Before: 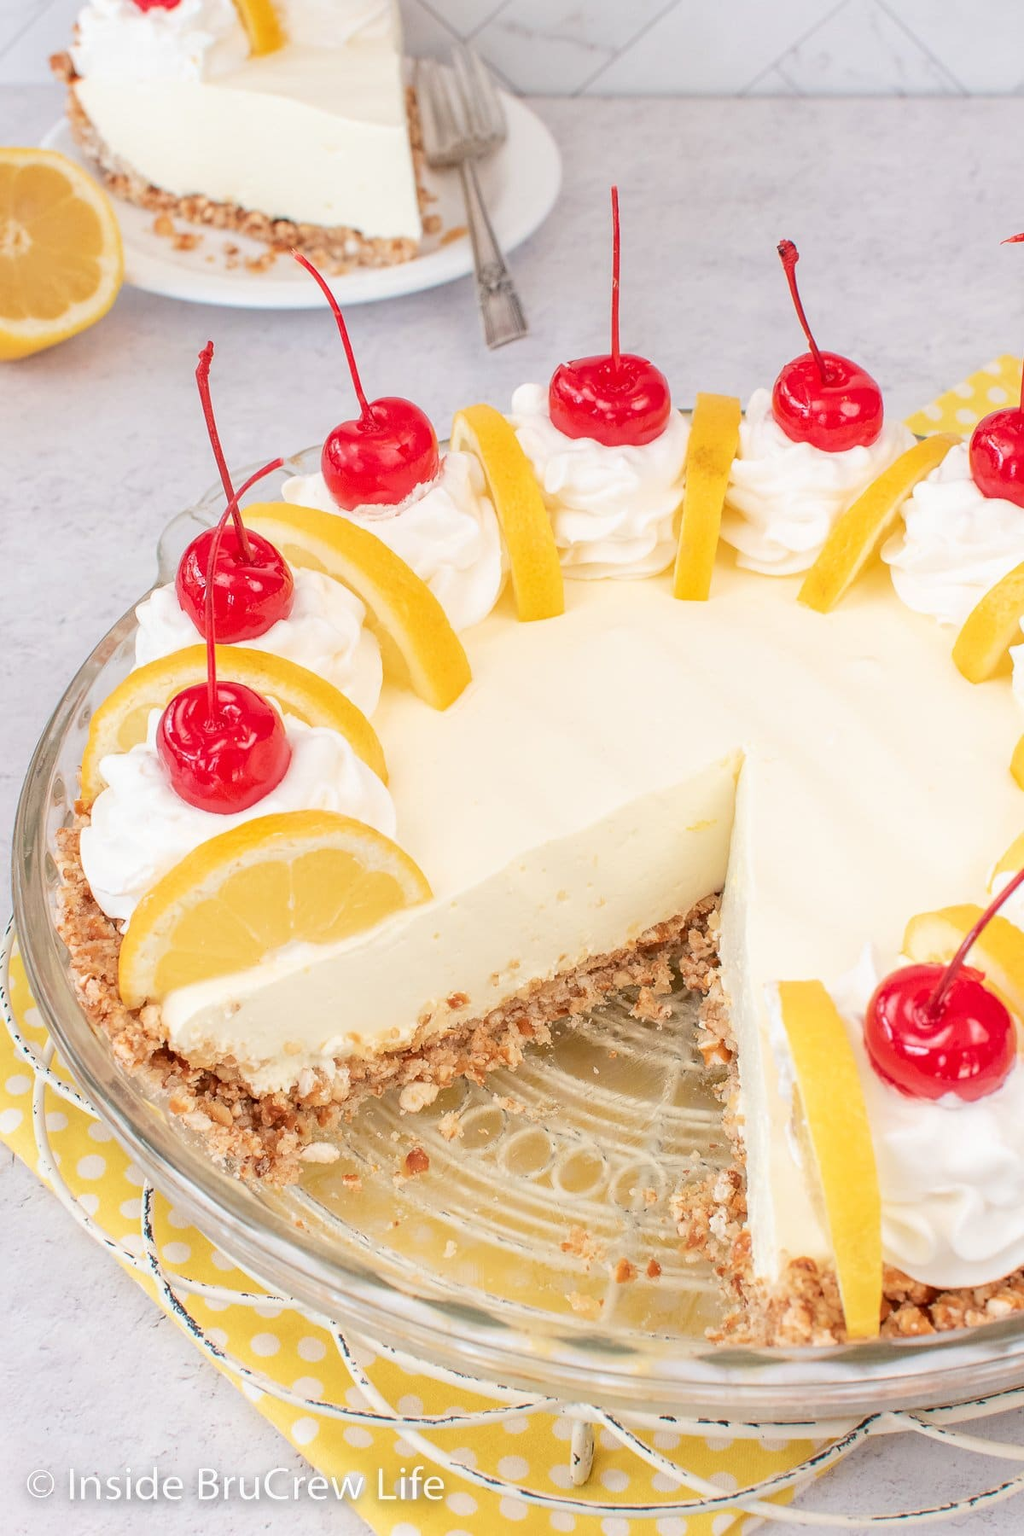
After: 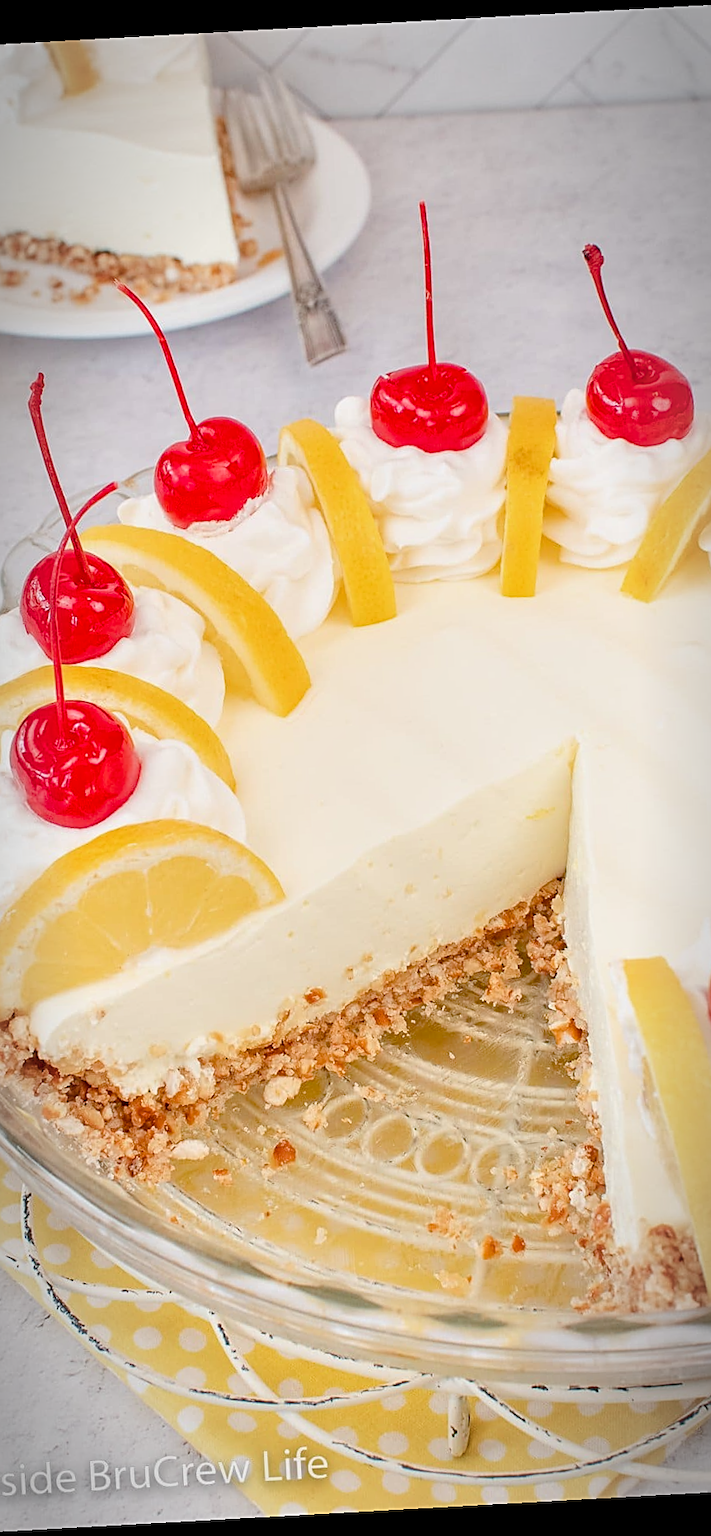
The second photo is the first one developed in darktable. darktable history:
crop: left 16.899%, right 16.556%
exposure: exposure -0.157 EV, compensate highlight preservation false
tone equalizer: -7 EV 0.15 EV, -6 EV 0.6 EV, -5 EV 1.15 EV, -4 EV 1.33 EV, -3 EV 1.15 EV, -2 EV 0.6 EV, -1 EV 0.15 EV, mask exposure compensation -0.5 EV
sharpen: on, module defaults
rotate and perspective: rotation -3.18°, automatic cropping off
vignetting: automatic ratio true
color balance rgb: perceptual saturation grading › global saturation 20%, perceptual saturation grading › highlights -25%, perceptual saturation grading › shadows 50%
